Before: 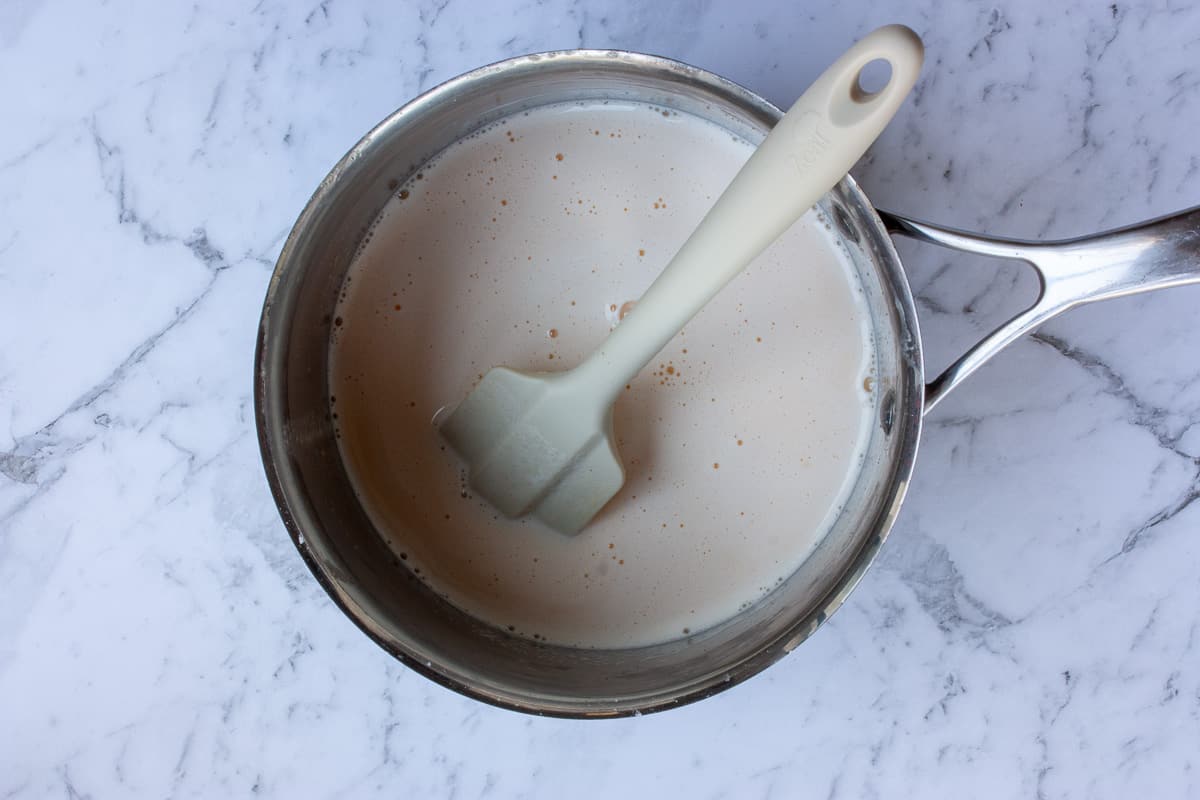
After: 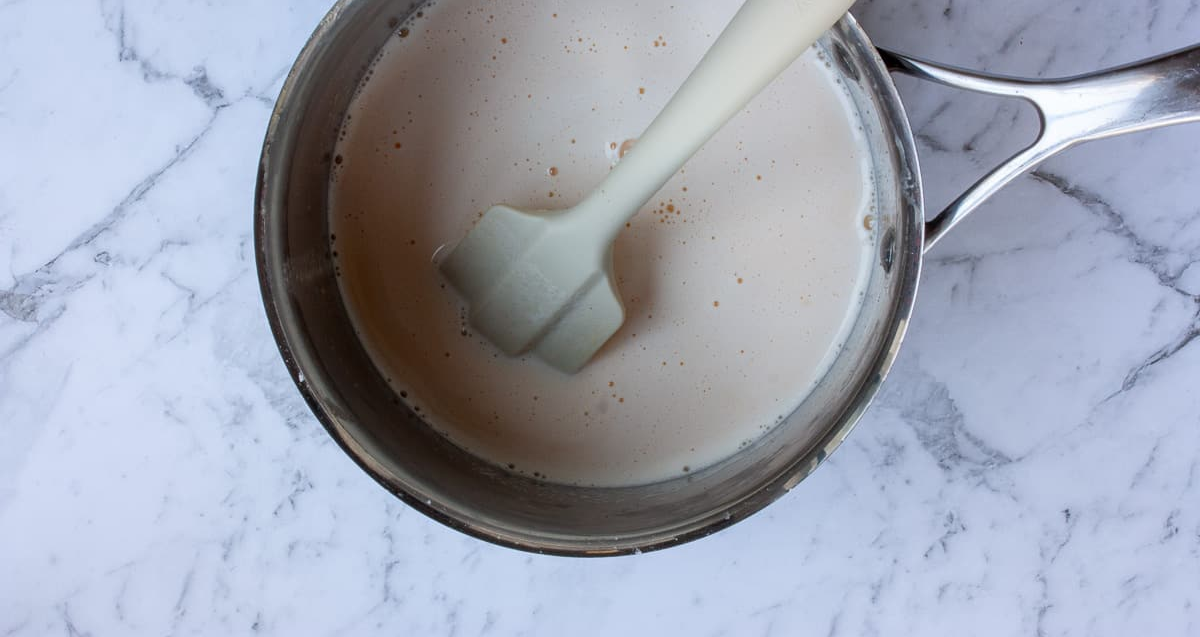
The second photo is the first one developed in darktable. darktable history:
crop and rotate: top 20.259%
